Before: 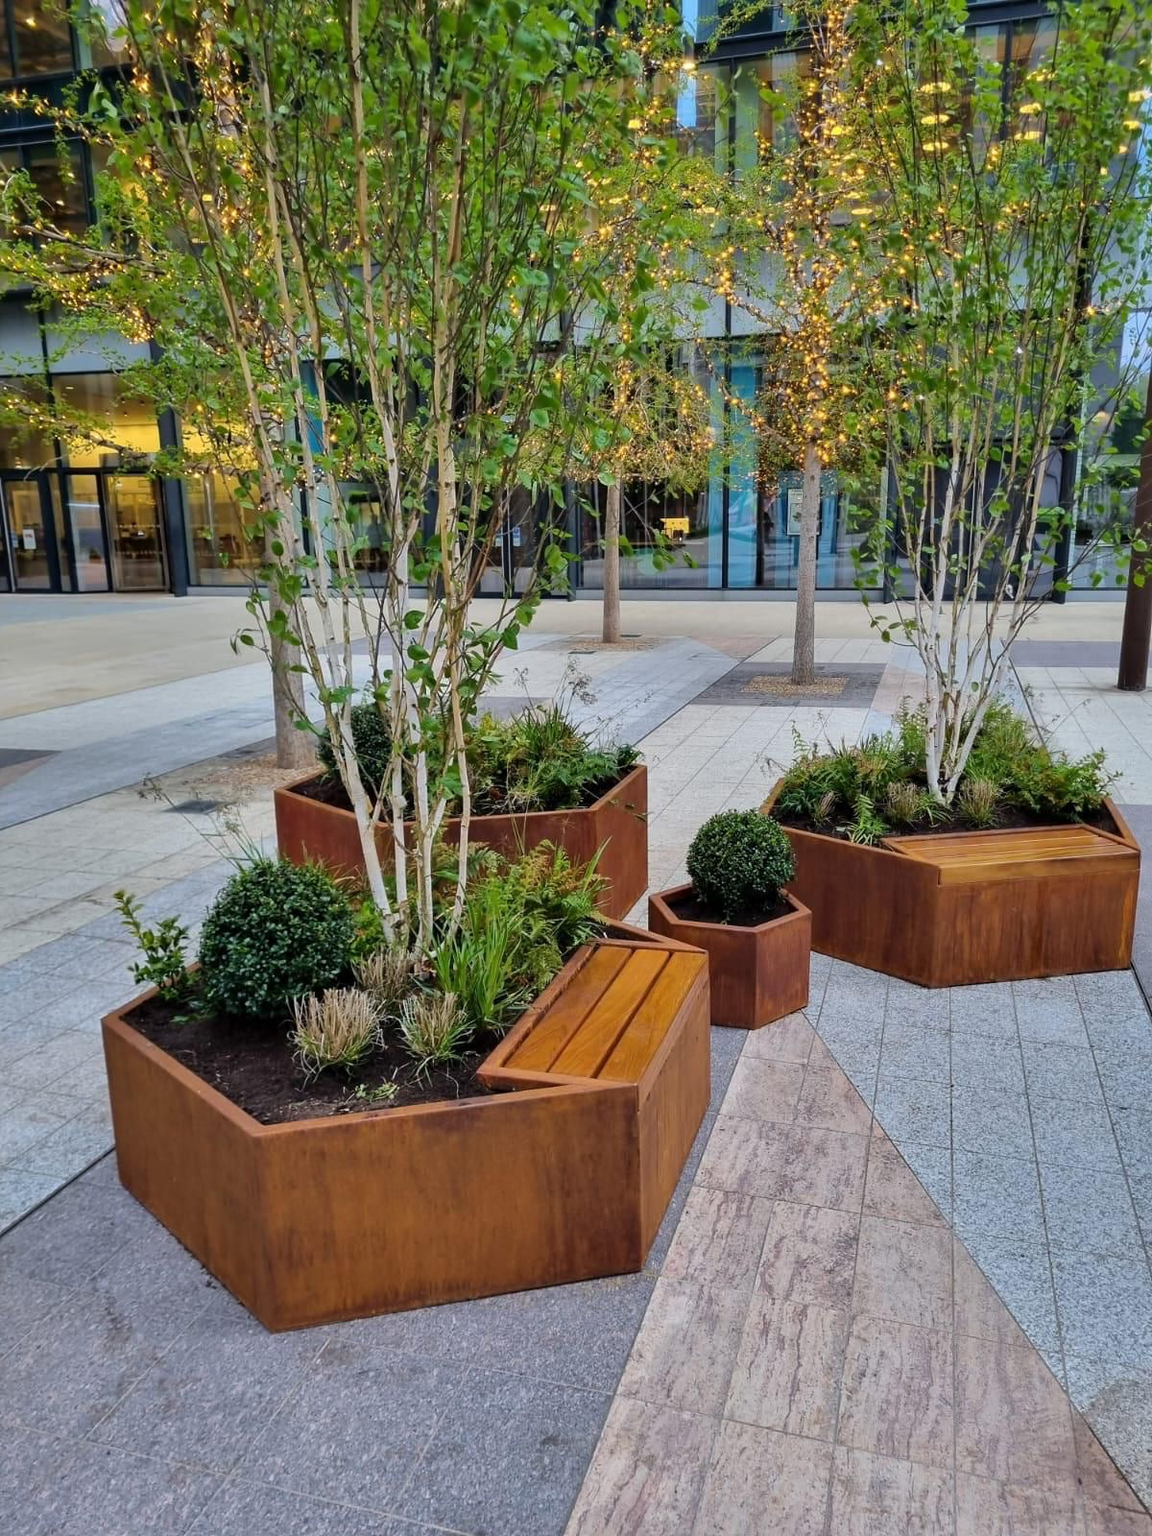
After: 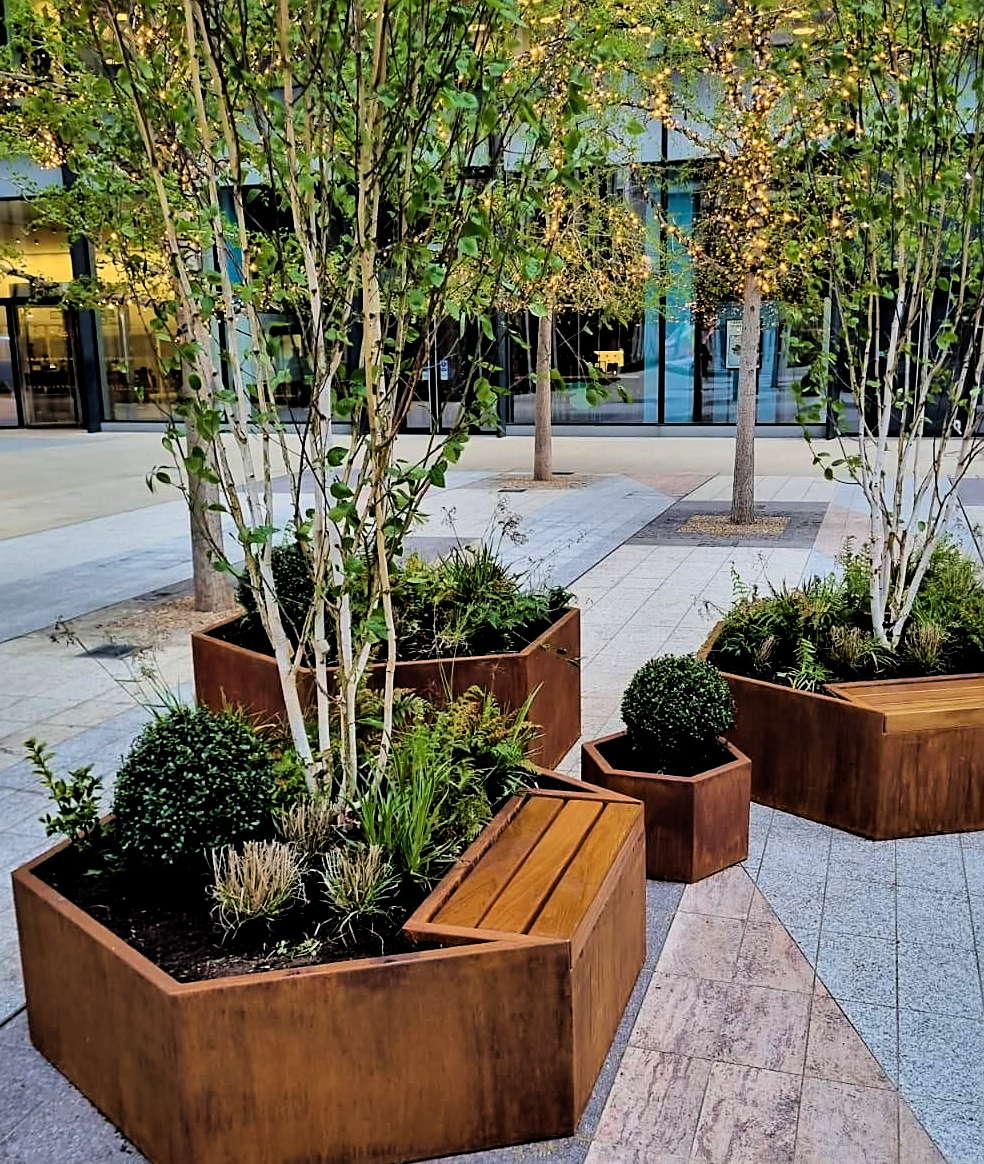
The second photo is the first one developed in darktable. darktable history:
sharpen: on, module defaults
crop: left 7.856%, top 11.836%, right 10.12%, bottom 15.387%
filmic rgb: black relative exposure -4 EV, white relative exposure 3 EV, hardness 3.02, contrast 1.4
velvia: on, module defaults
